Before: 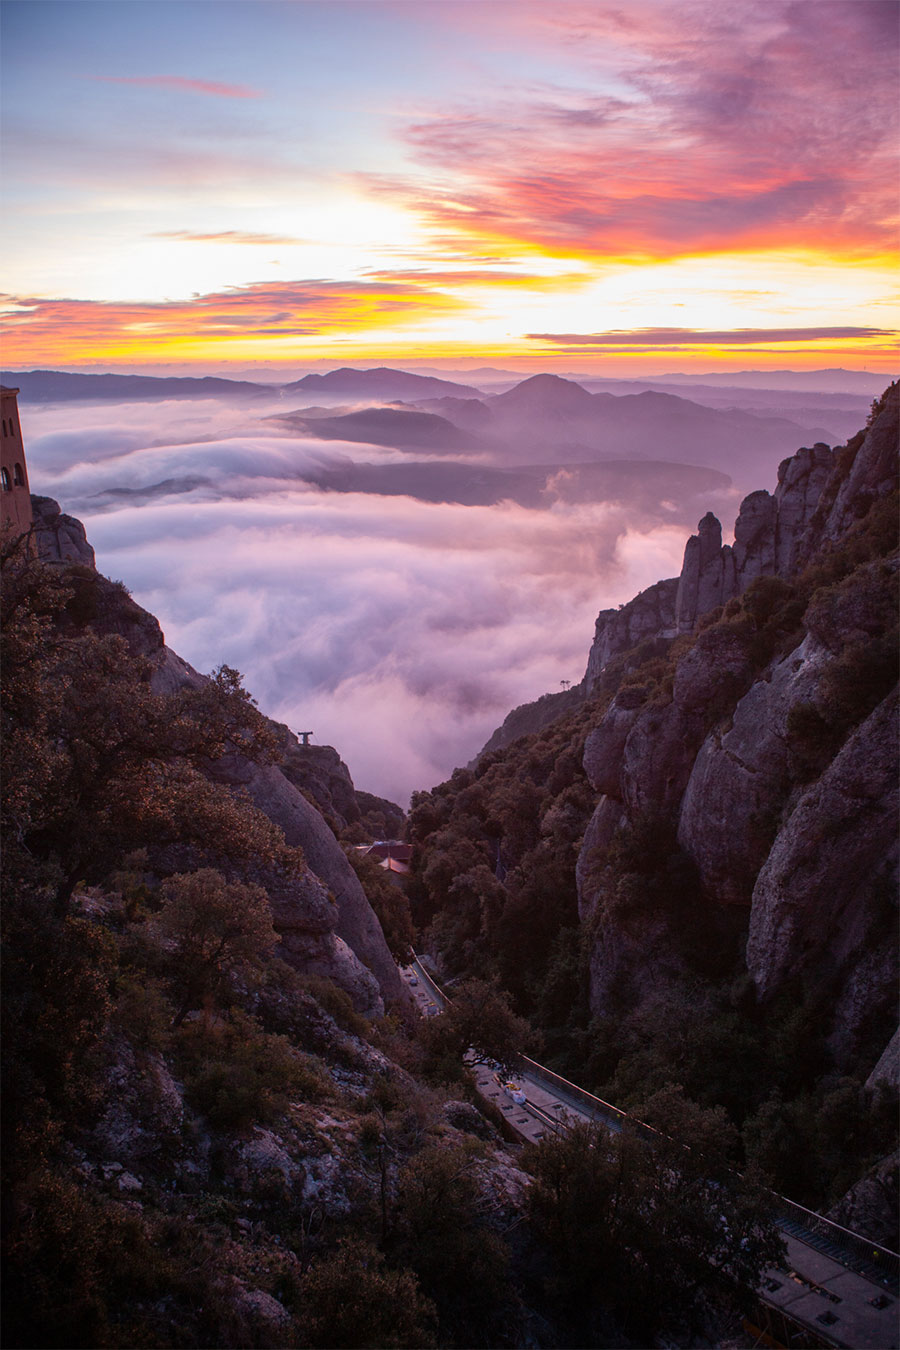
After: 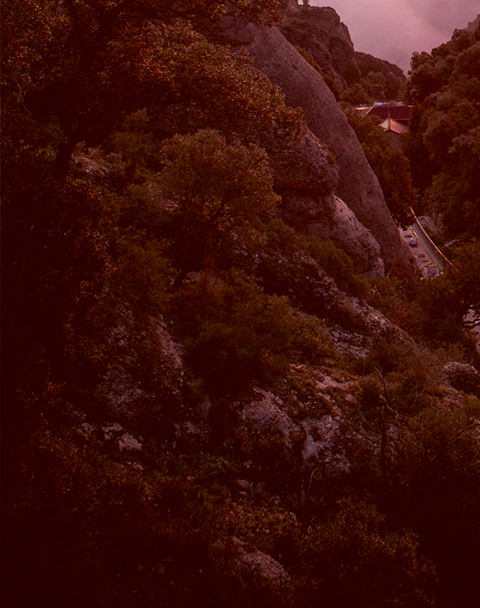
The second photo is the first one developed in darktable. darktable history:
white balance: red 0.954, blue 1.079
color correction: highlights a* 1.12, highlights b* 24.26, shadows a* 15.58, shadows b* 24.26
crop and rotate: top 54.778%, right 46.61%, bottom 0.159%
